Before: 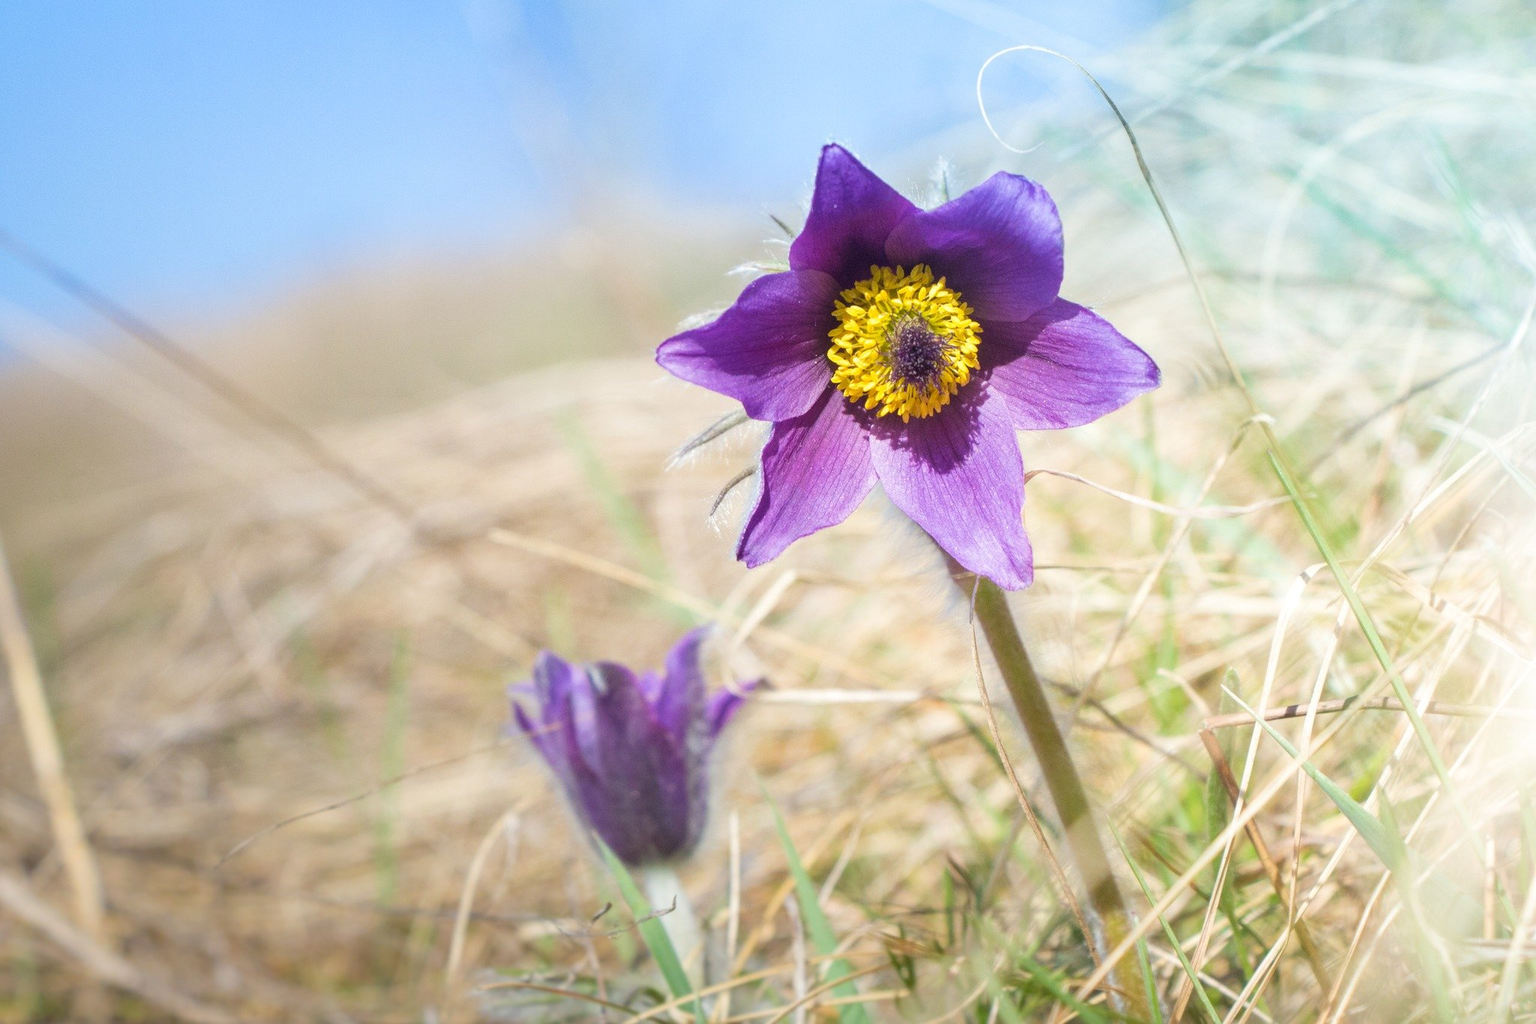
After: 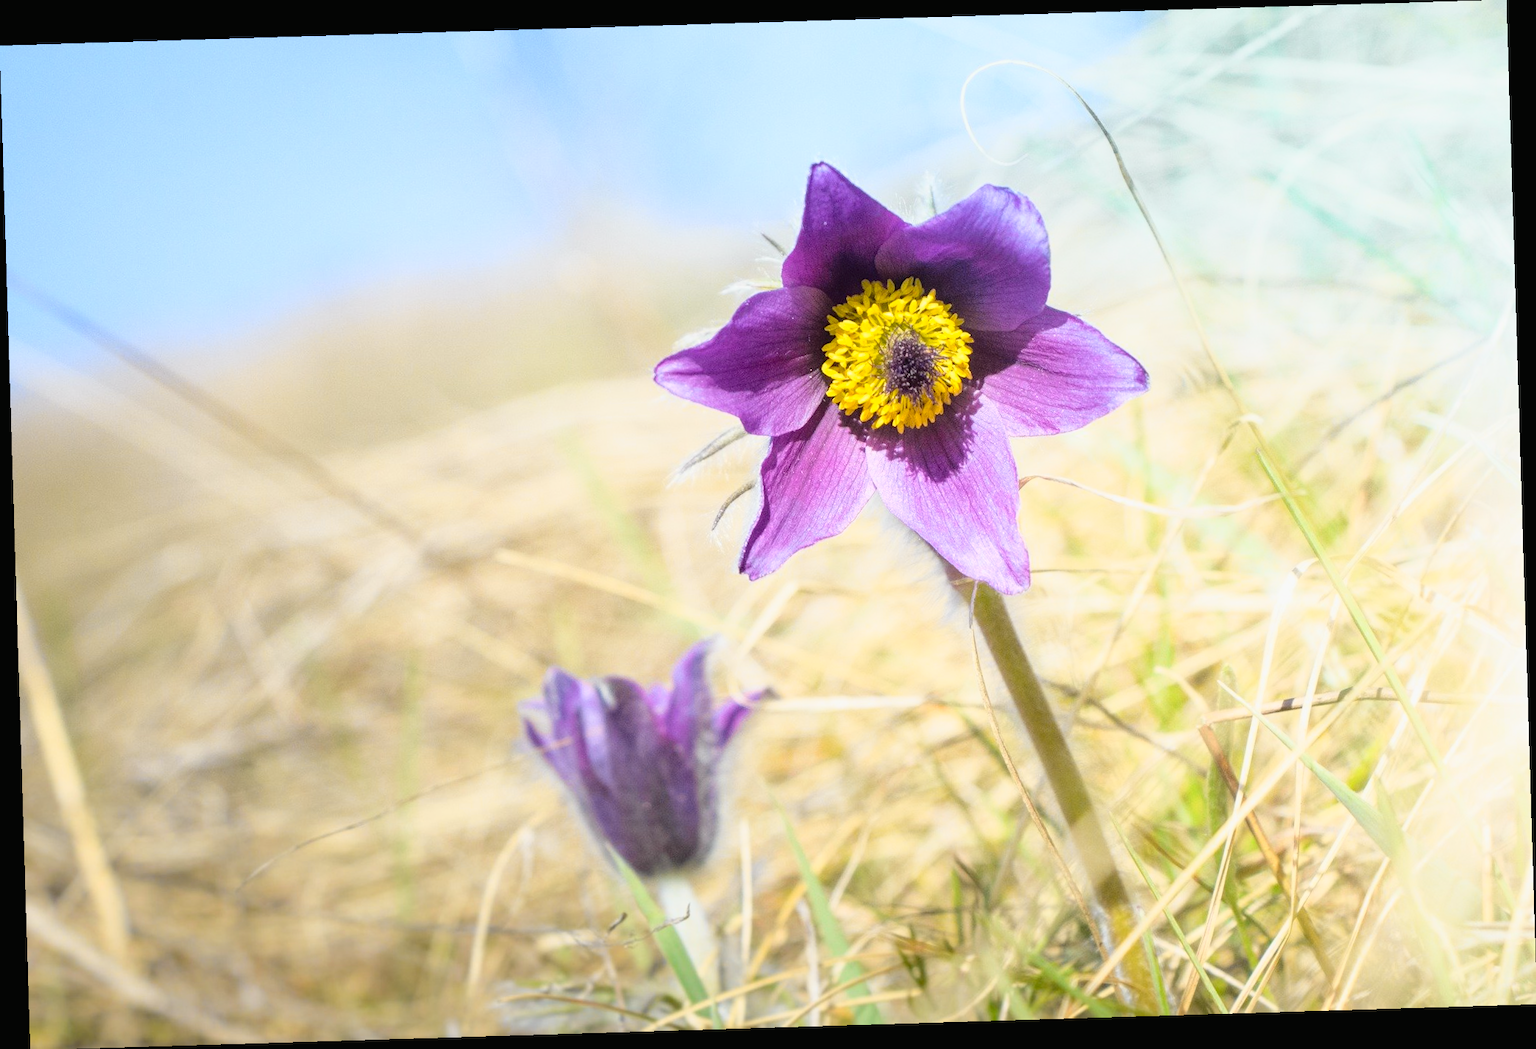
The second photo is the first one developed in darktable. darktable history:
rotate and perspective: rotation -1.75°, automatic cropping off
tone curve: curves: ch0 [(0, 0.013) (0.129, 0.1) (0.327, 0.382) (0.489, 0.573) (0.66, 0.748) (0.858, 0.926) (1, 0.977)]; ch1 [(0, 0) (0.353, 0.344) (0.45, 0.46) (0.498, 0.498) (0.521, 0.512) (0.563, 0.559) (0.592, 0.578) (0.647, 0.657) (1, 1)]; ch2 [(0, 0) (0.333, 0.346) (0.375, 0.375) (0.424, 0.43) (0.476, 0.492) (0.502, 0.502) (0.524, 0.531) (0.579, 0.61) (0.612, 0.644) (0.66, 0.715) (1, 1)], color space Lab, independent channels, preserve colors none
